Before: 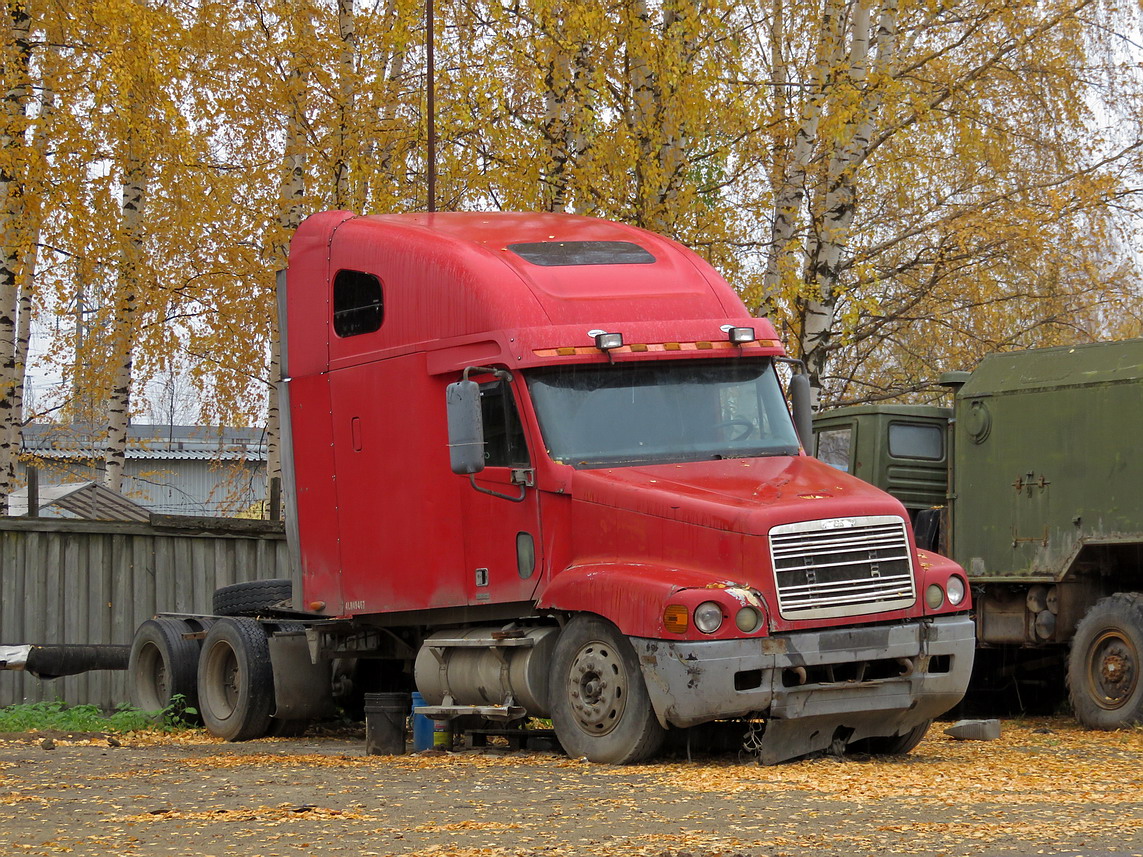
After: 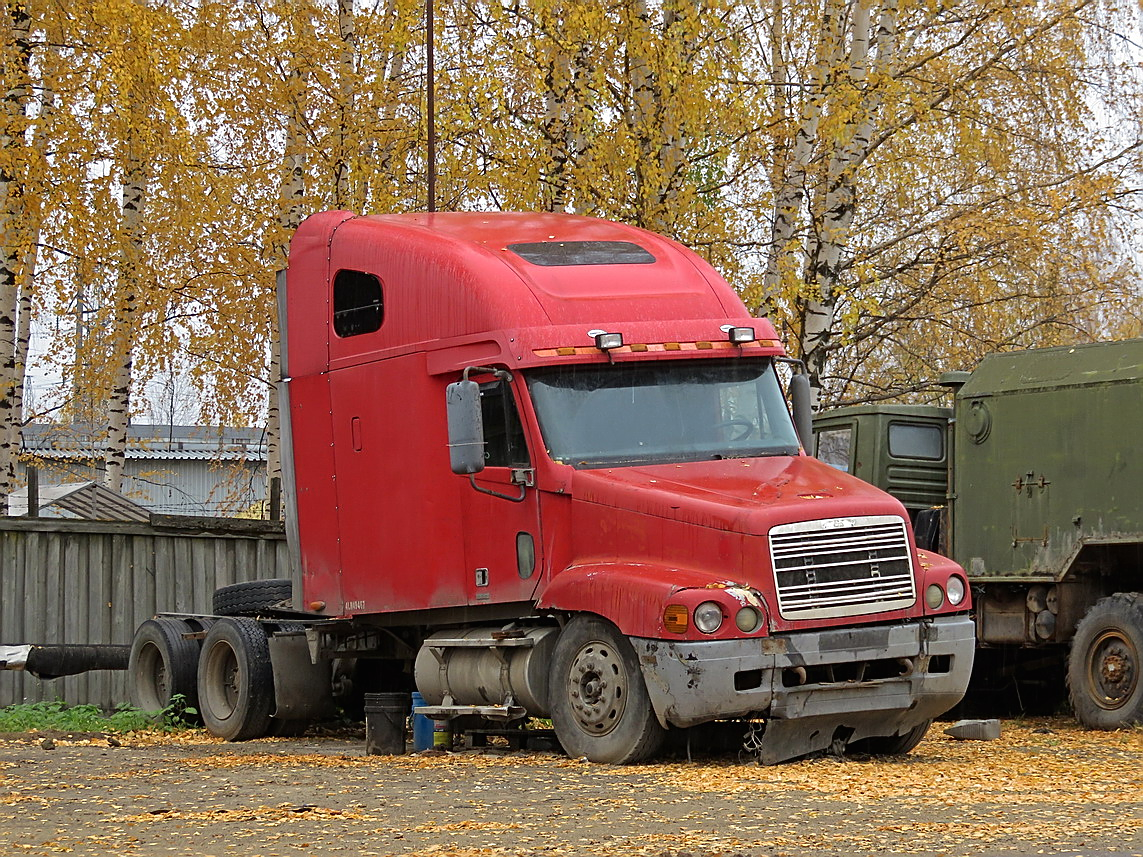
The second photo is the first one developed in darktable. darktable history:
sharpen: on, module defaults
tone curve: curves: ch0 [(0, 0.008) (0.083, 0.073) (0.28, 0.286) (0.528, 0.559) (0.961, 0.966) (1, 1)], color space Lab, independent channels, preserve colors none
